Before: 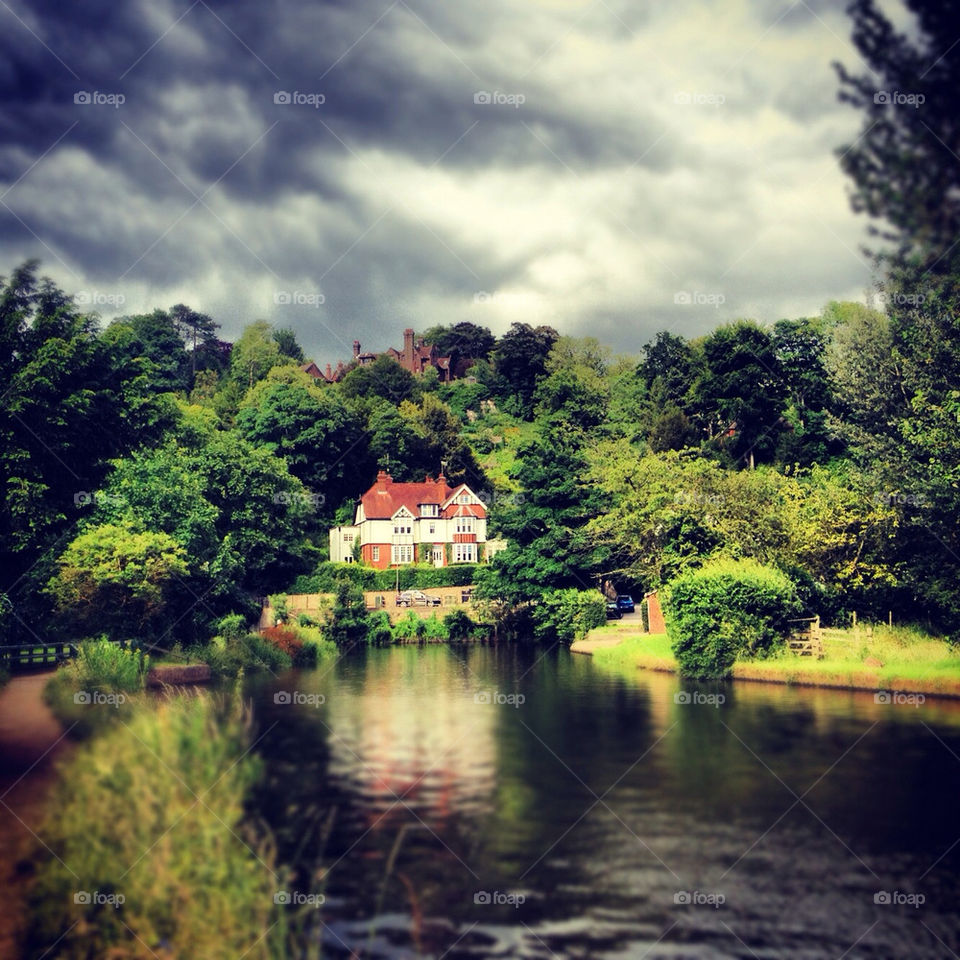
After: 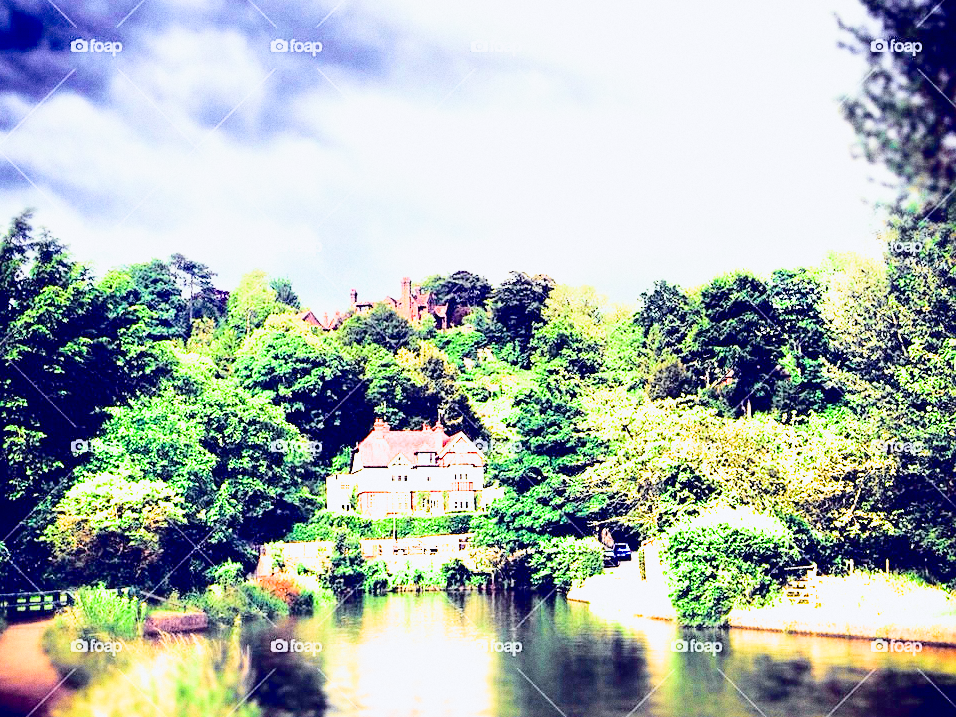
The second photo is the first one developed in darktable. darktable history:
exposure: black level correction 0.001, exposure 2.607 EV, compensate exposure bias true, compensate highlight preservation false
tone curve: curves: ch0 [(0, 0.023) (0.104, 0.058) (0.21, 0.162) (0.469, 0.524) (0.579, 0.65) (0.725, 0.8) (0.858, 0.903) (1, 0.974)]; ch1 [(0, 0) (0.414, 0.395) (0.447, 0.447) (0.502, 0.501) (0.521, 0.512) (0.566, 0.566) (0.618, 0.61) (0.654, 0.642) (1, 1)]; ch2 [(0, 0) (0.369, 0.388) (0.437, 0.453) (0.492, 0.485) (0.524, 0.508) (0.553, 0.566) (0.583, 0.608) (1, 1)], color space Lab, independent channels, preserve colors none
crop: left 0.387%, top 5.469%, bottom 19.809%
filmic rgb: black relative exposure -7.75 EV, white relative exposure 4.4 EV, threshold 3 EV, target black luminance 0%, hardness 3.76, latitude 50.51%, contrast 1.074, highlights saturation mix 10%, shadows ↔ highlights balance -0.22%, color science v4 (2020), enable highlight reconstruction true
grain: coarseness 8.68 ISO, strength 31.94%
sharpen: on, module defaults
